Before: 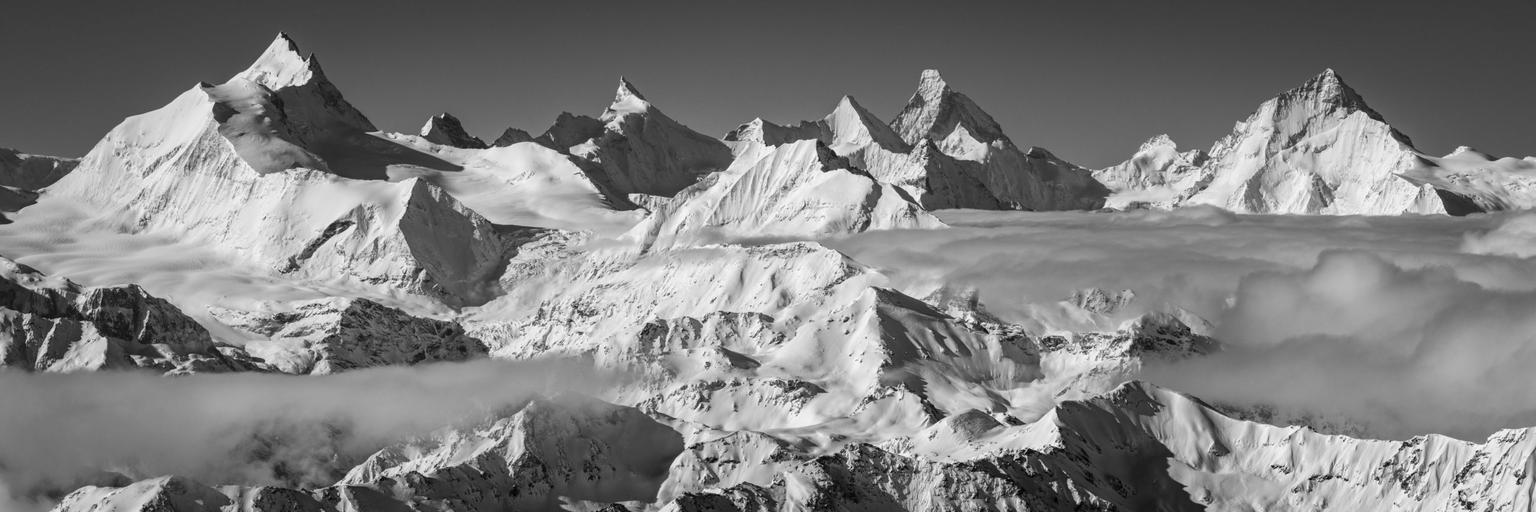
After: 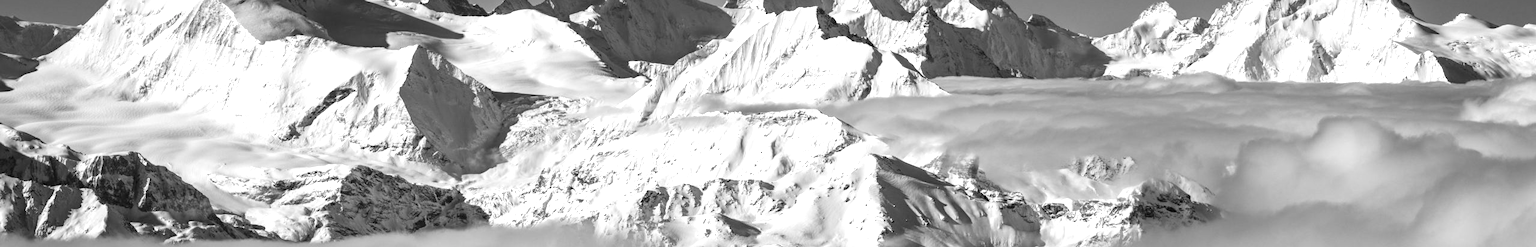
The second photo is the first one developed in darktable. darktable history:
crop and rotate: top 26.056%, bottom 25.543%
exposure: black level correction 0, exposure 0.7 EV, compensate exposure bias true, compensate highlight preservation false
